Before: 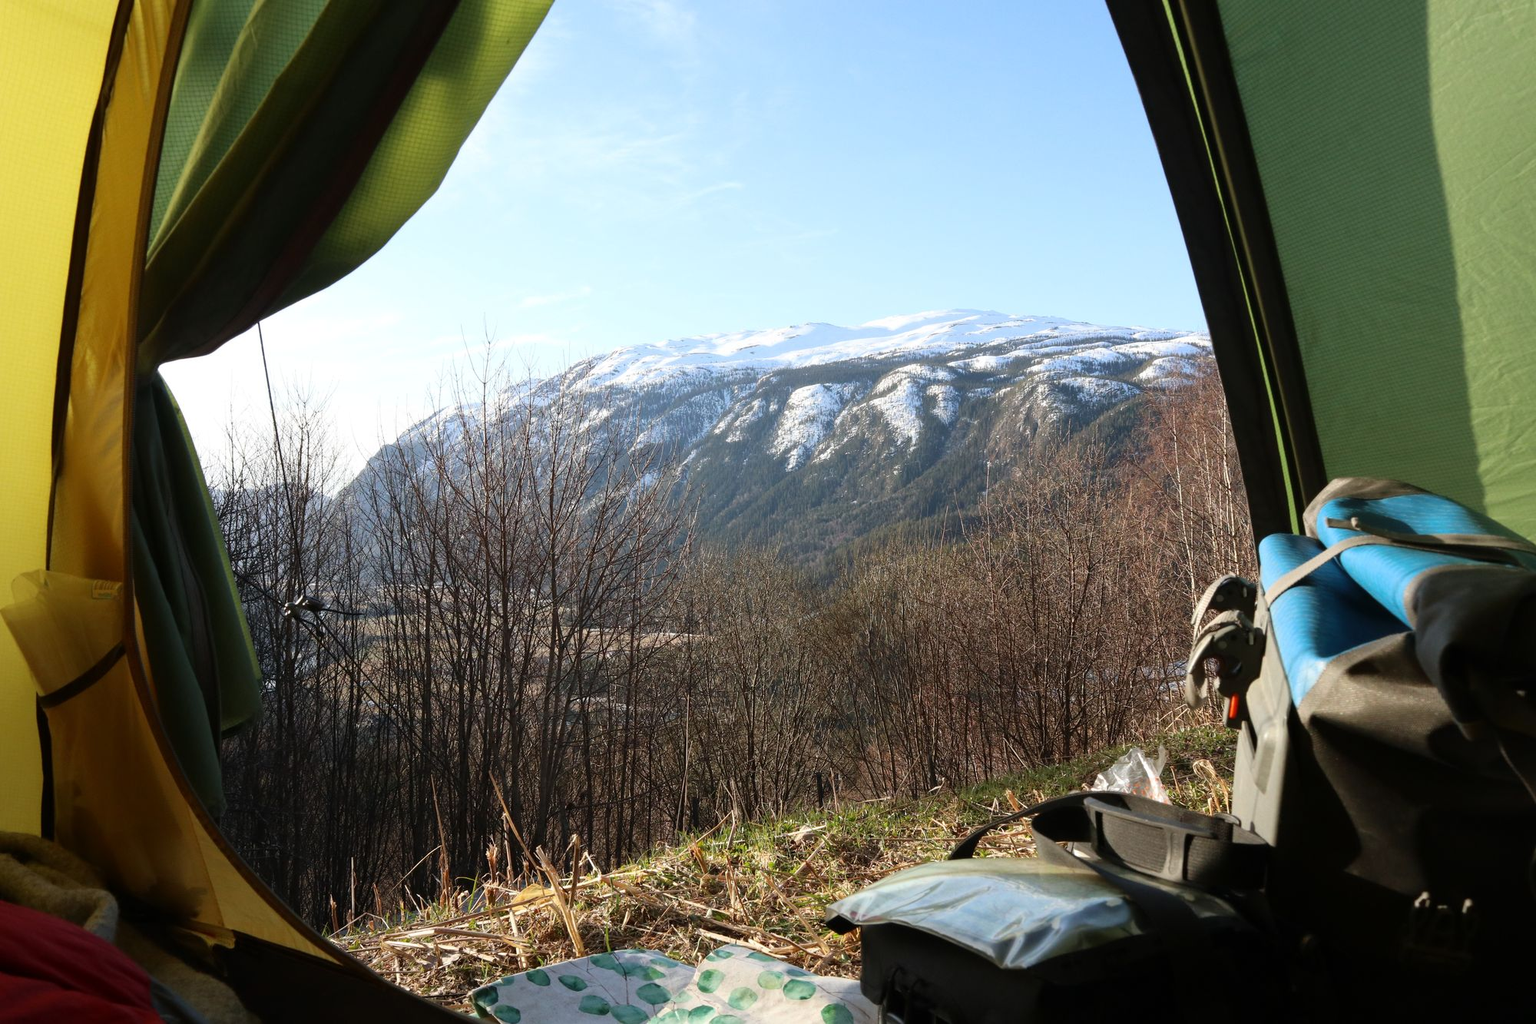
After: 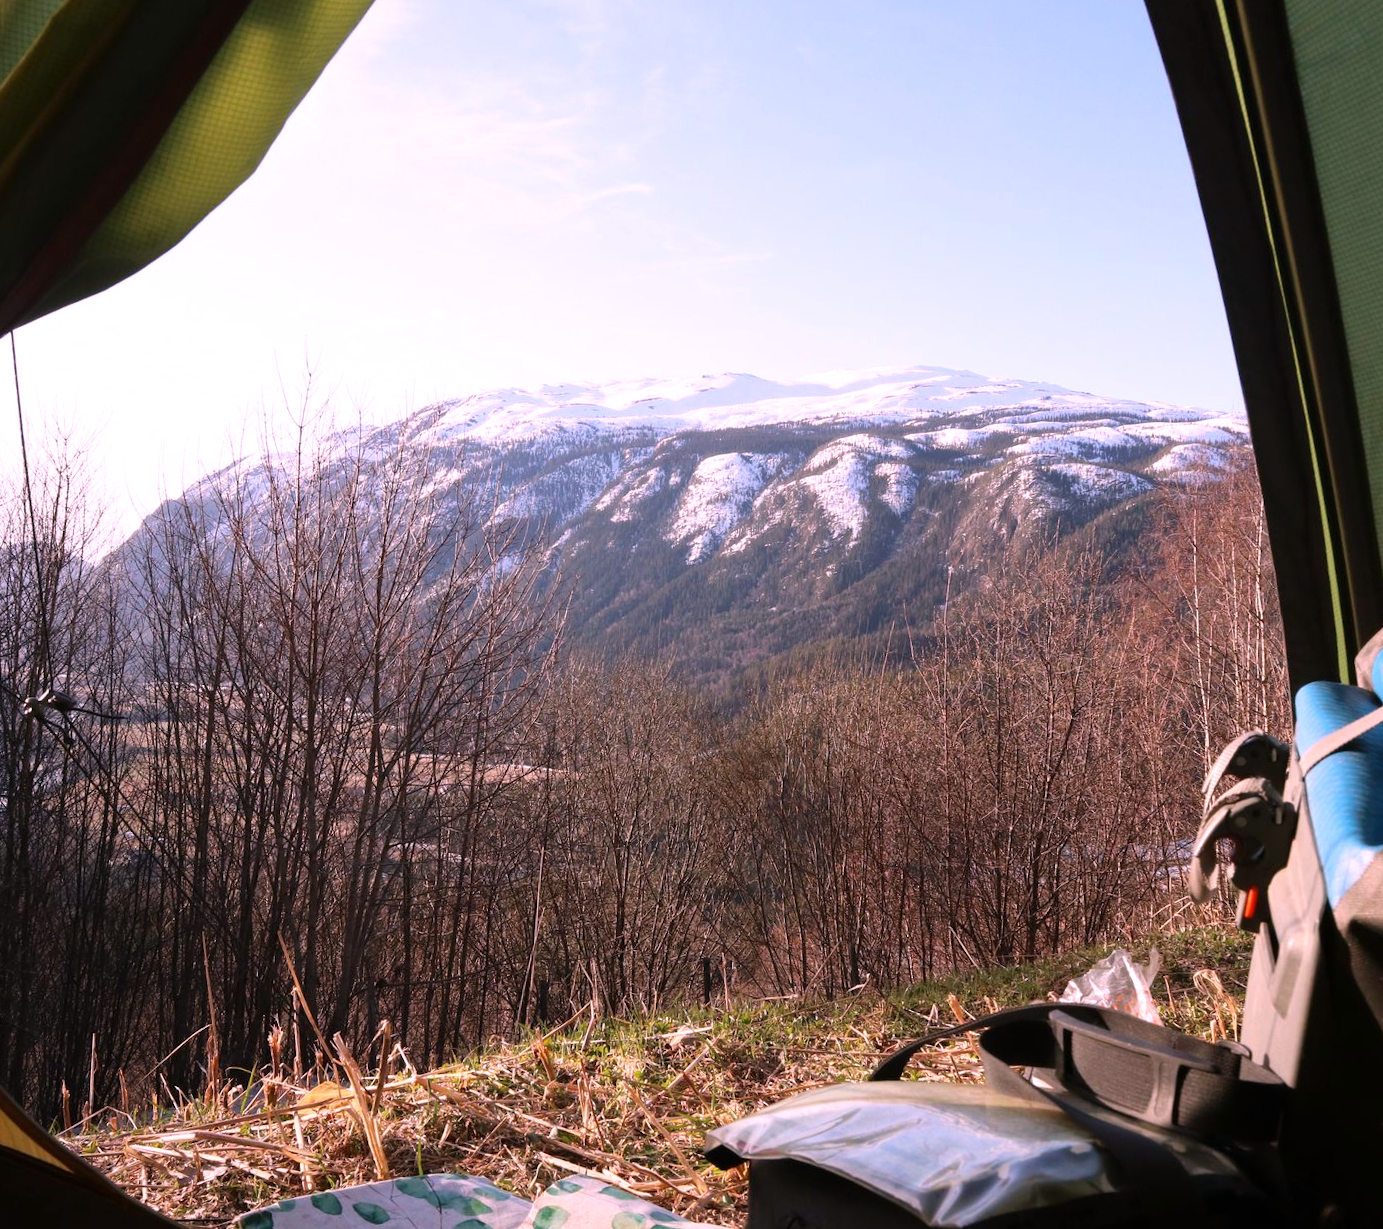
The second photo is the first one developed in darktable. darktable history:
crop and rotate: angle -3.27°, left 14.277%, top 0.028%, right 10.766%, bottom 0.028%
white balance: red 1.188, blue 1.11
